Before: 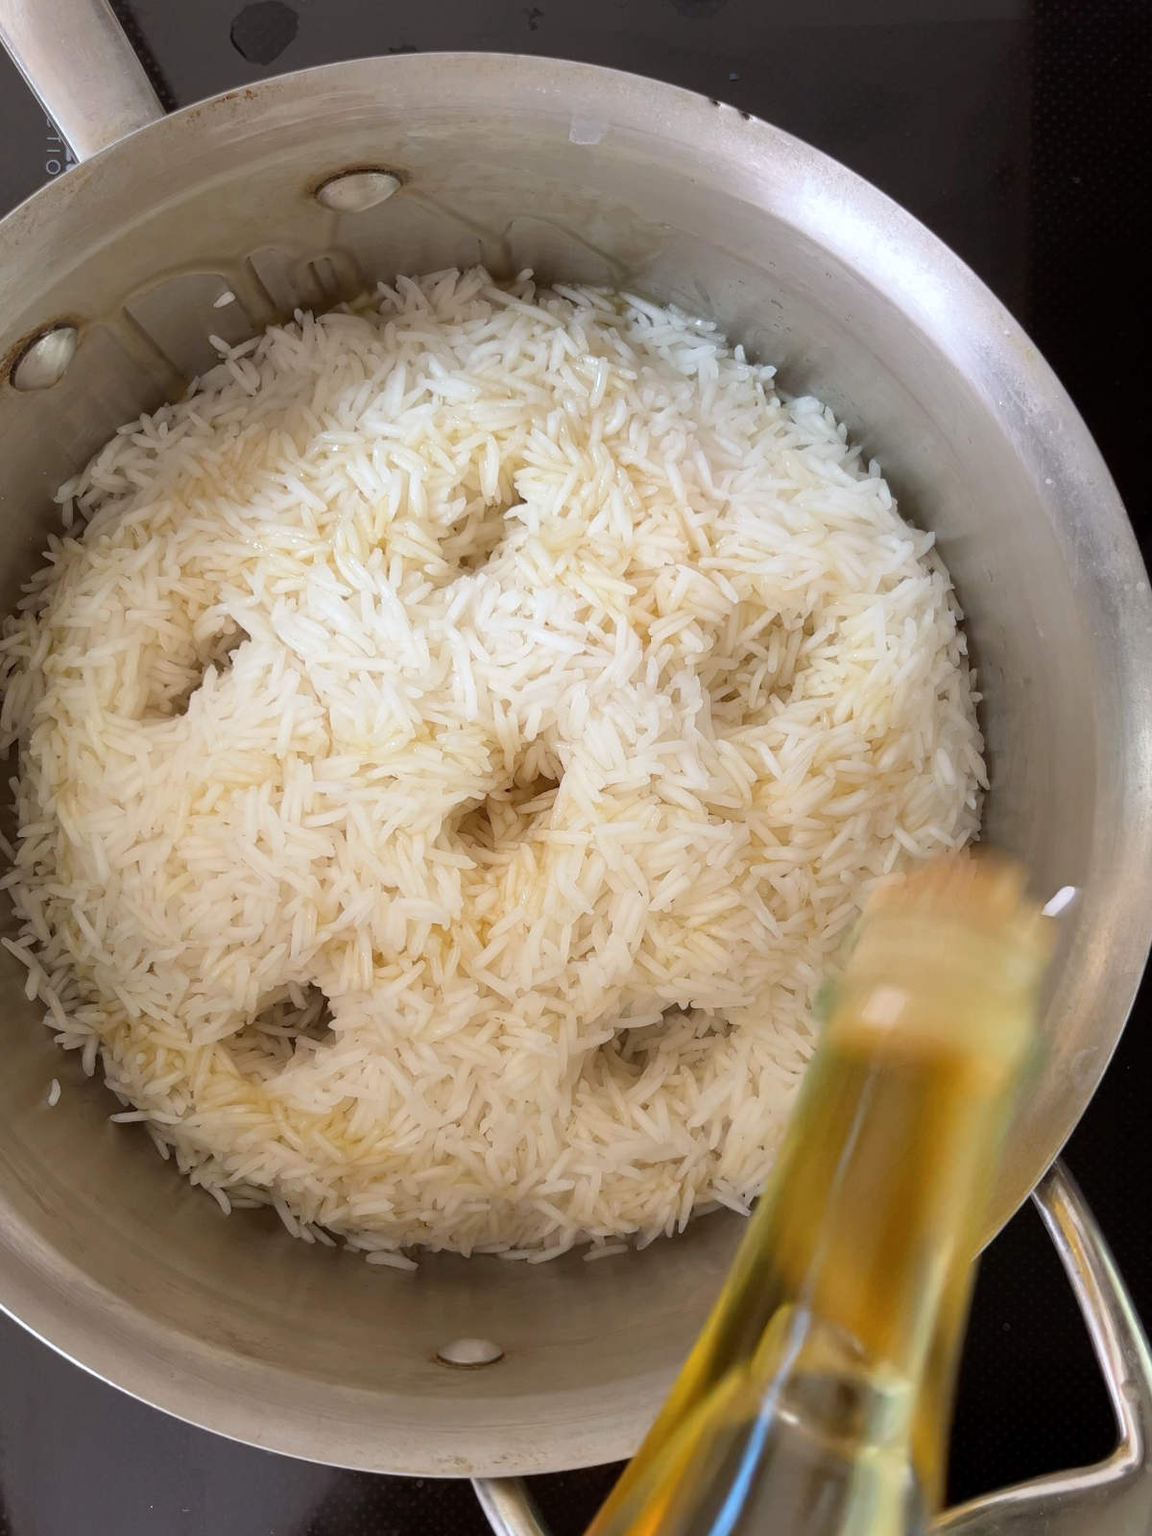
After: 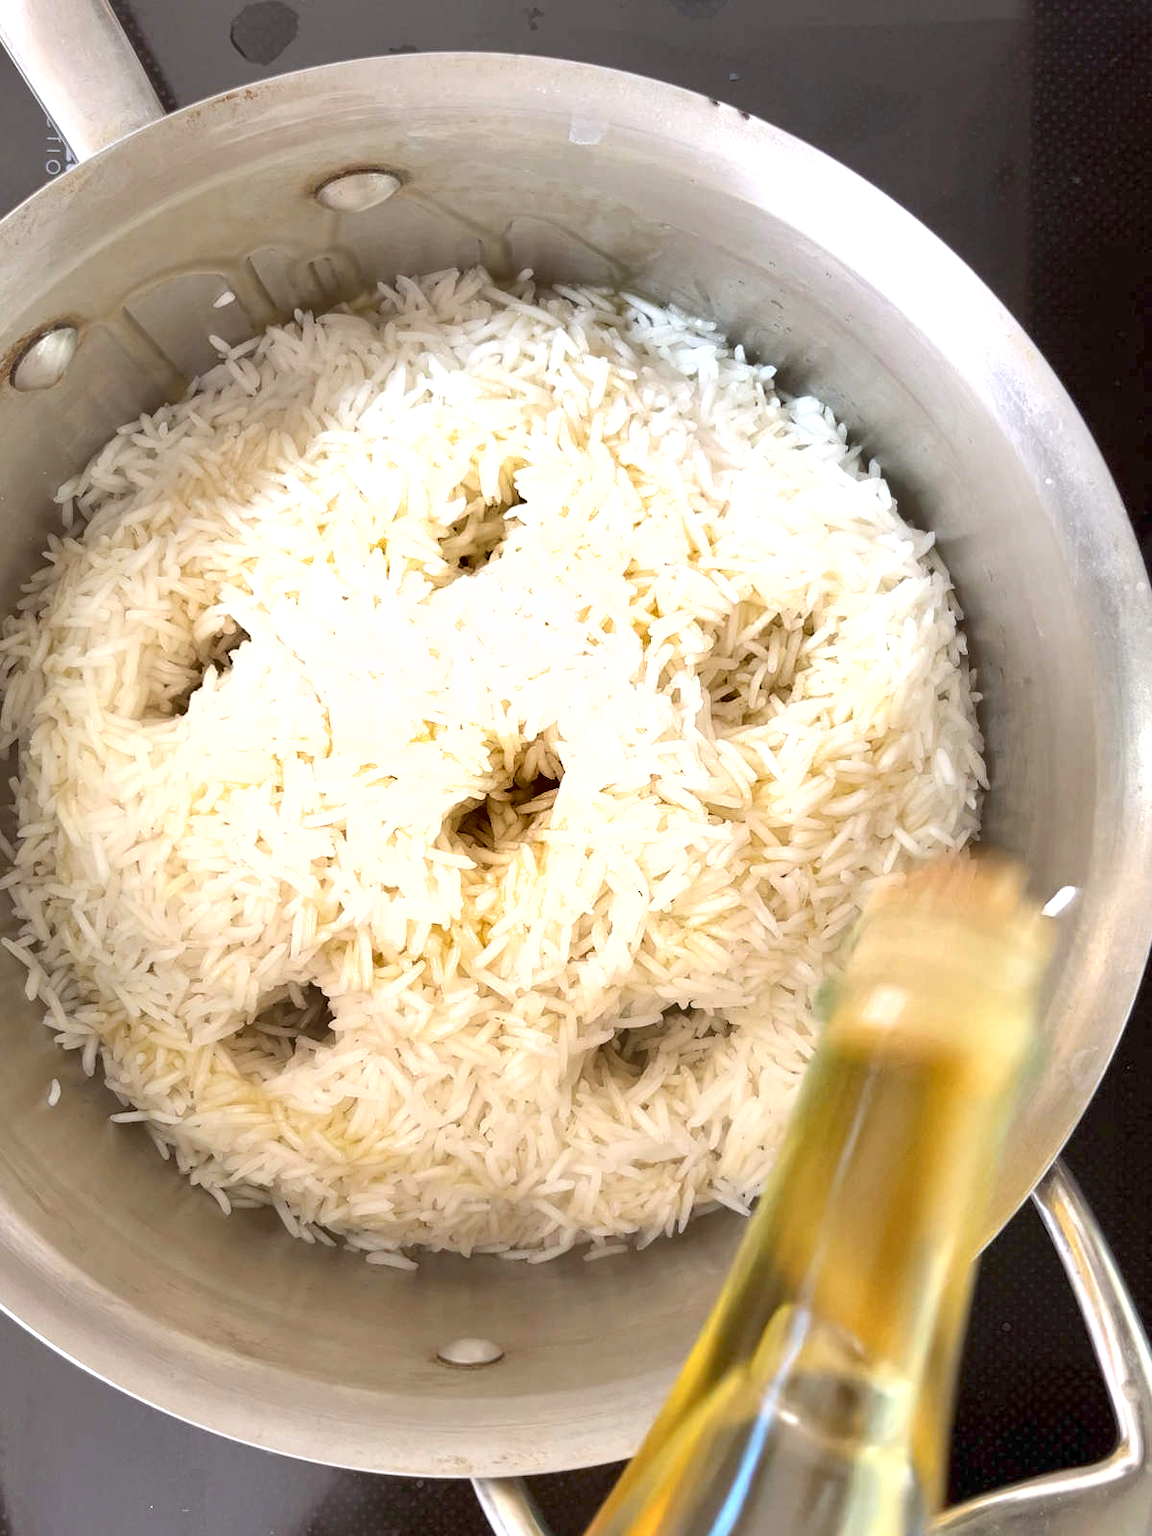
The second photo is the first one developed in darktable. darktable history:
exposure: black level correction 0, exposure 0.7 EV, compensate exposure bias true, compensate highlight preservation false
contrast brightness saturation: contrast 0.07
shadows and highlights: shadows 12, white point adjustment 1.2, soften with gaussian
